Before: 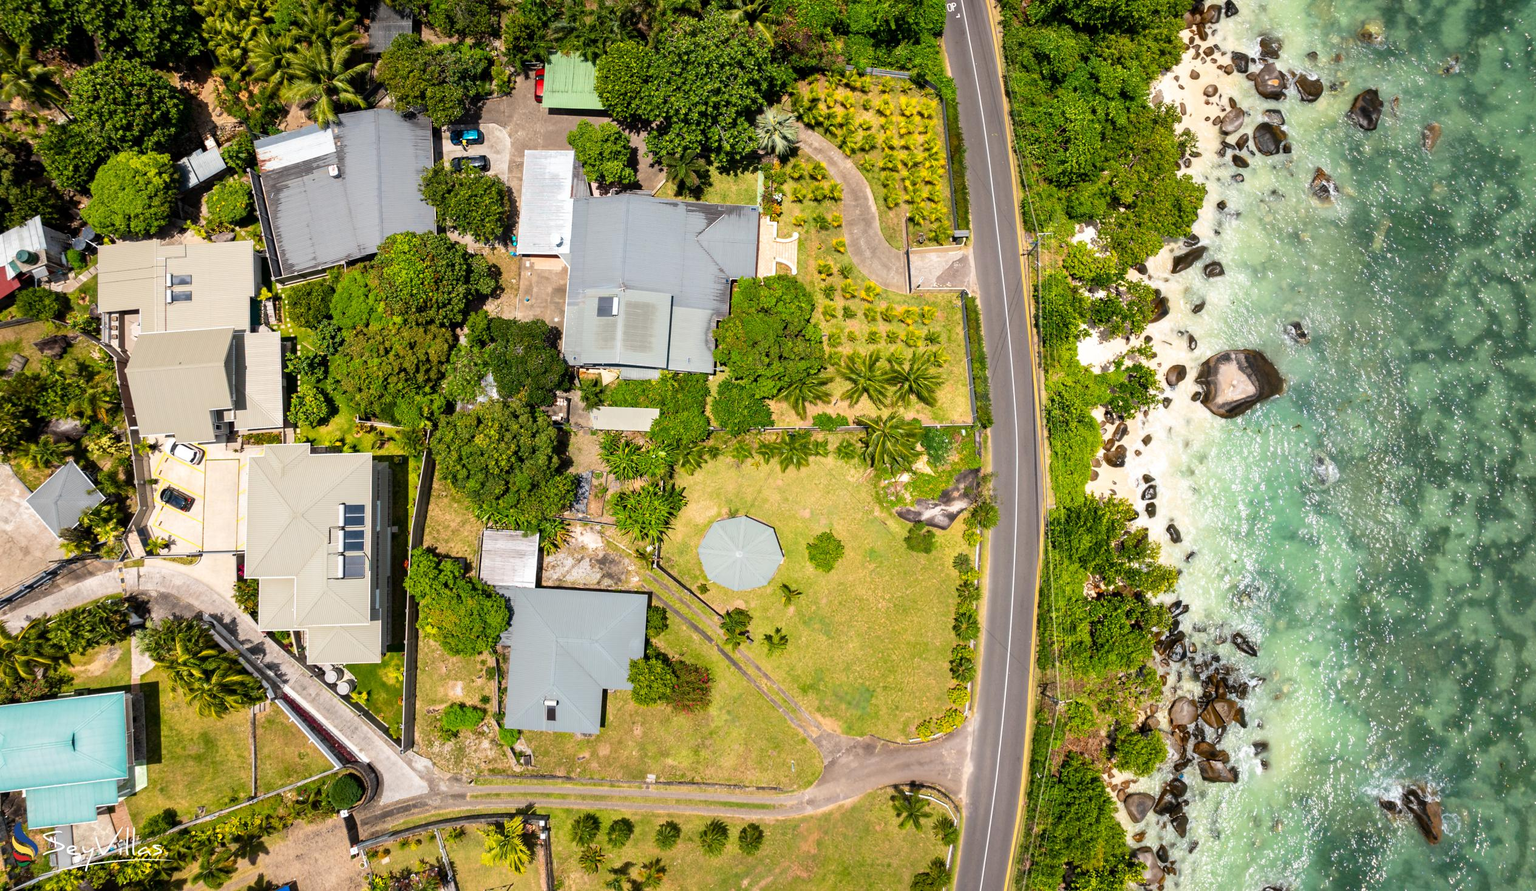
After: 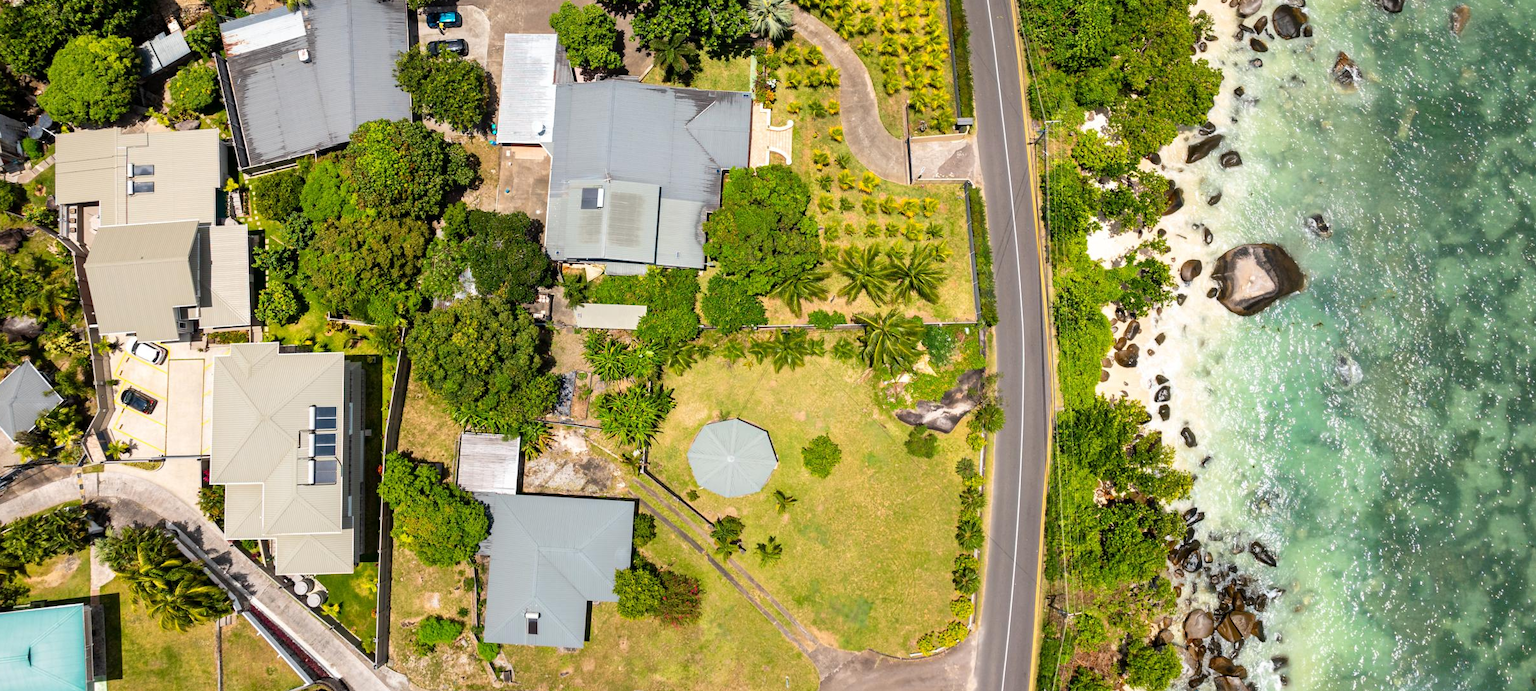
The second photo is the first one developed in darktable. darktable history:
crop and rotate: left 2.969%, top 13.321%, right 2.085%, bottom 12.865%
